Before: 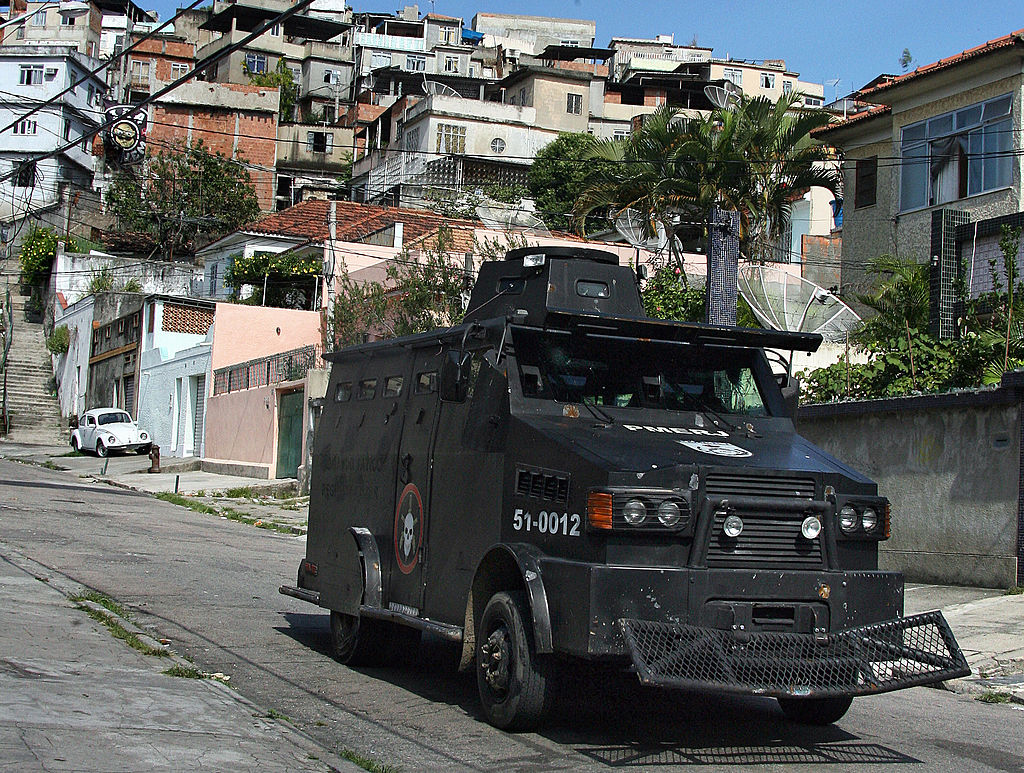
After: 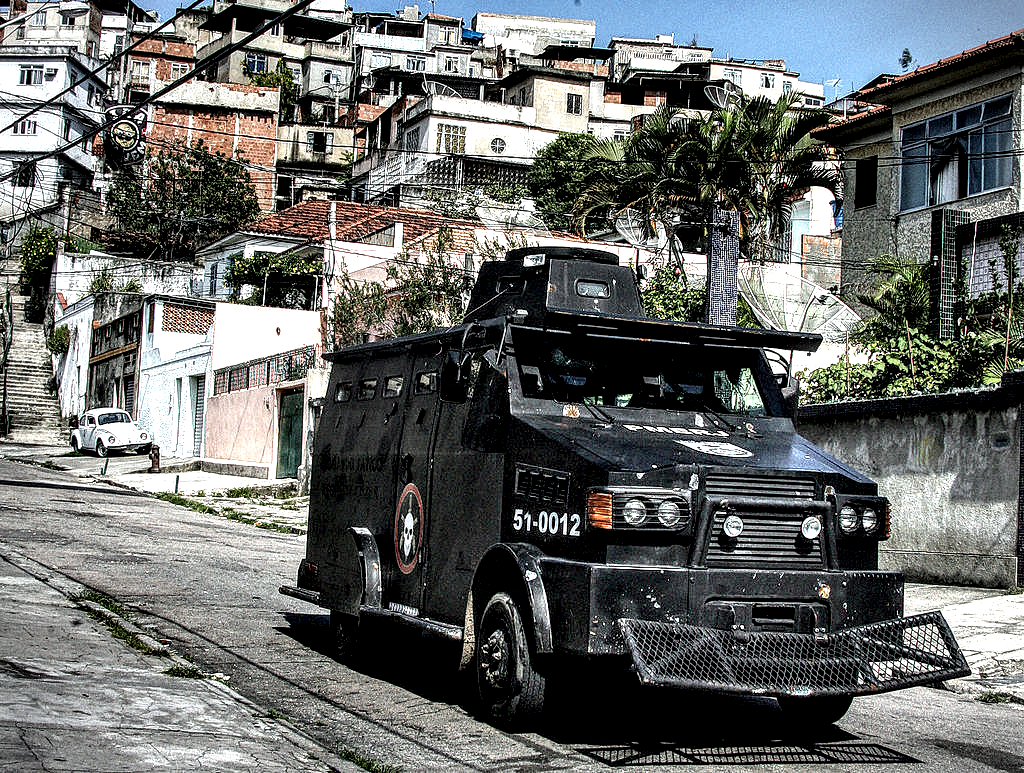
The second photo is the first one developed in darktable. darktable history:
vignetting: brightness -0.408, saturation -0.305, dithering 8-bit output
shadows and highlights: low approximation 0.01, soften with gaussian
local contrast: highlights 116%, shadows 40%, detail 295%
